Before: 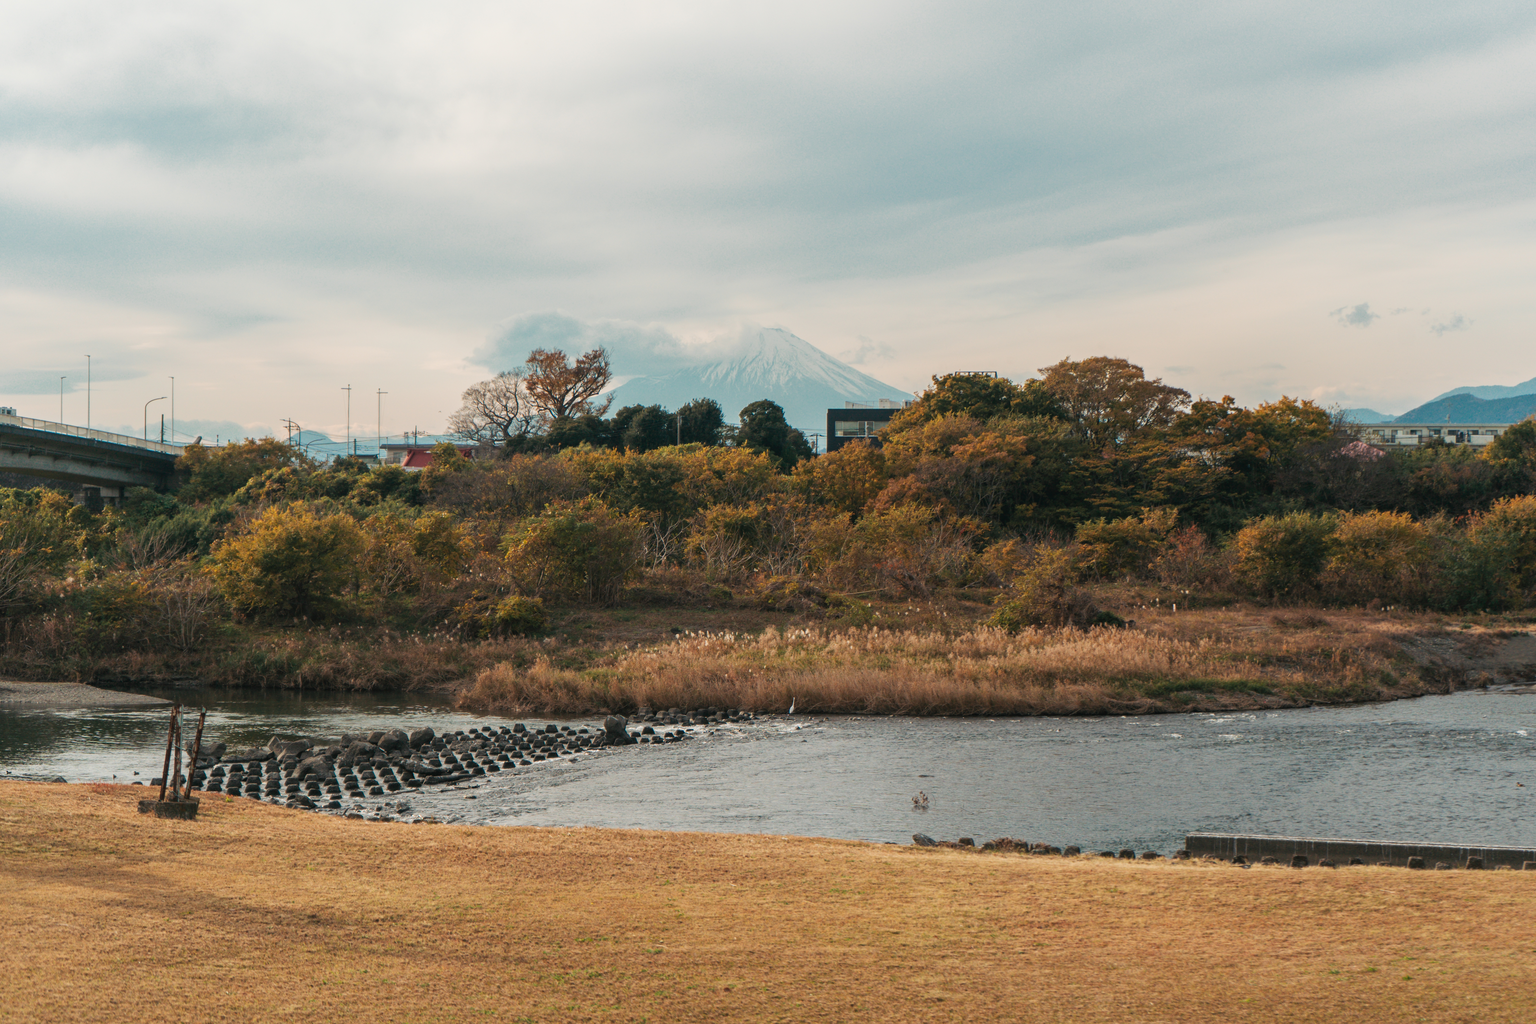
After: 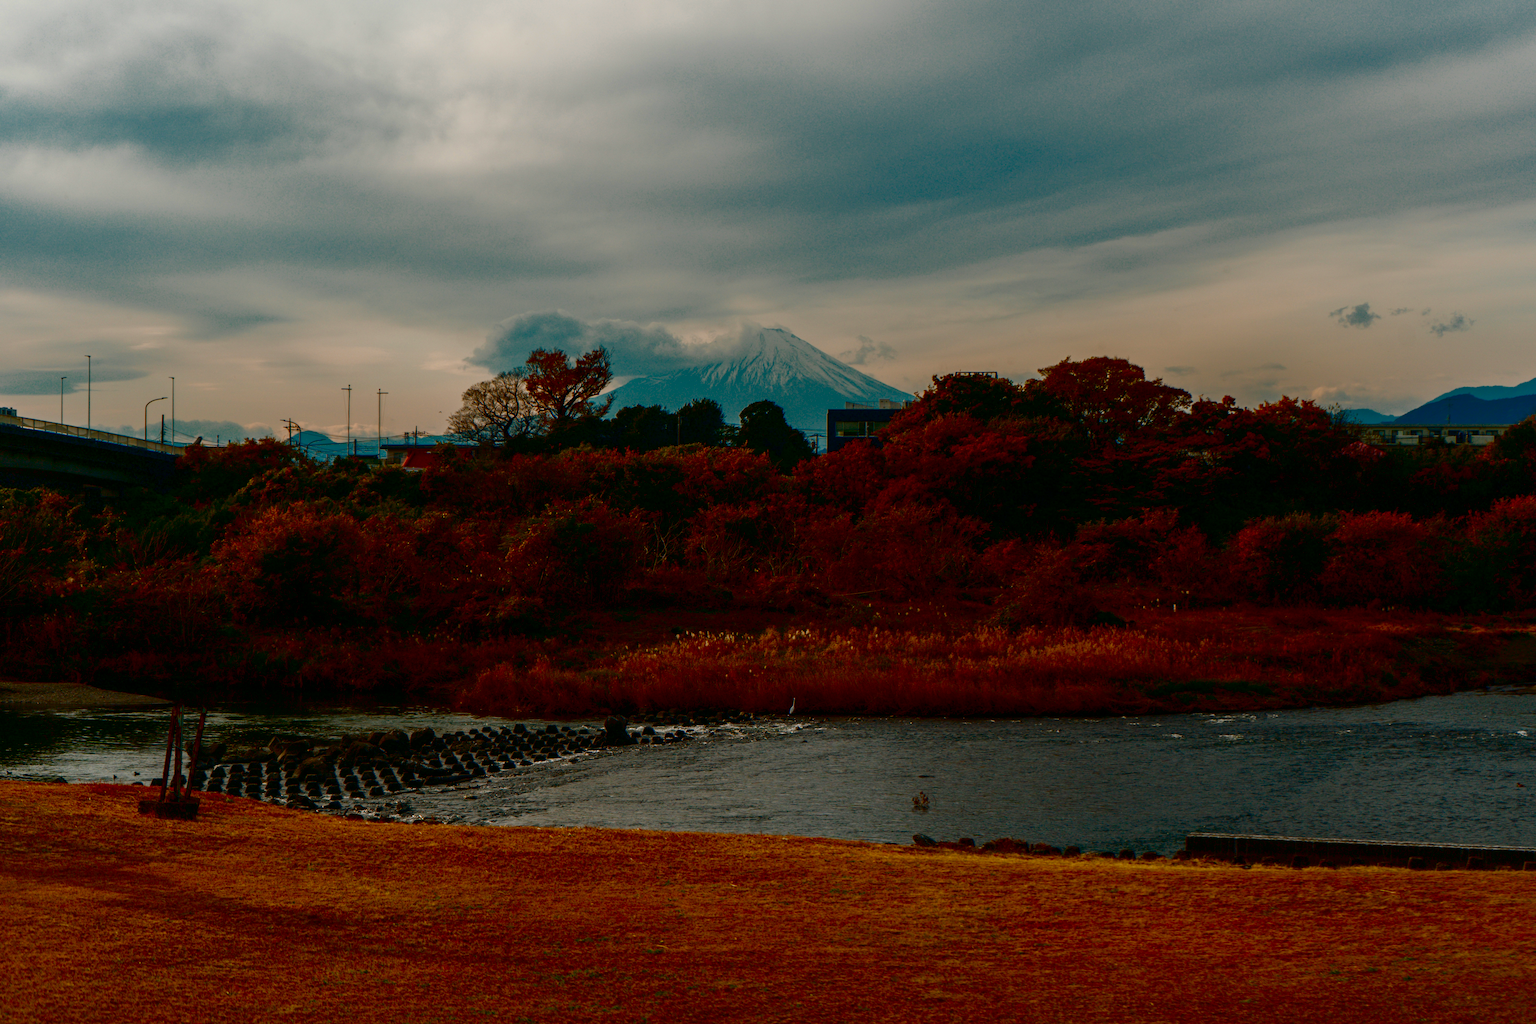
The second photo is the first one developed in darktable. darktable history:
contrast brightness saturation: brightness -0.995, saturation 0.981
